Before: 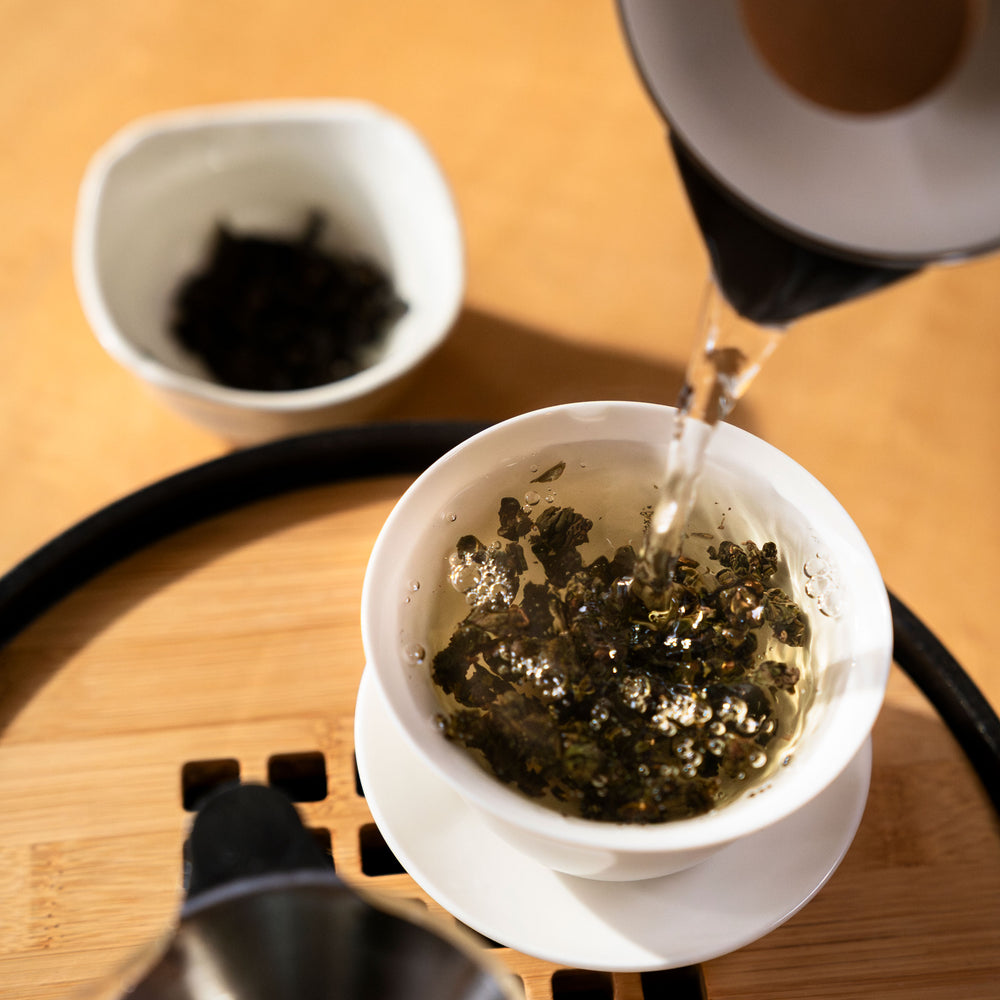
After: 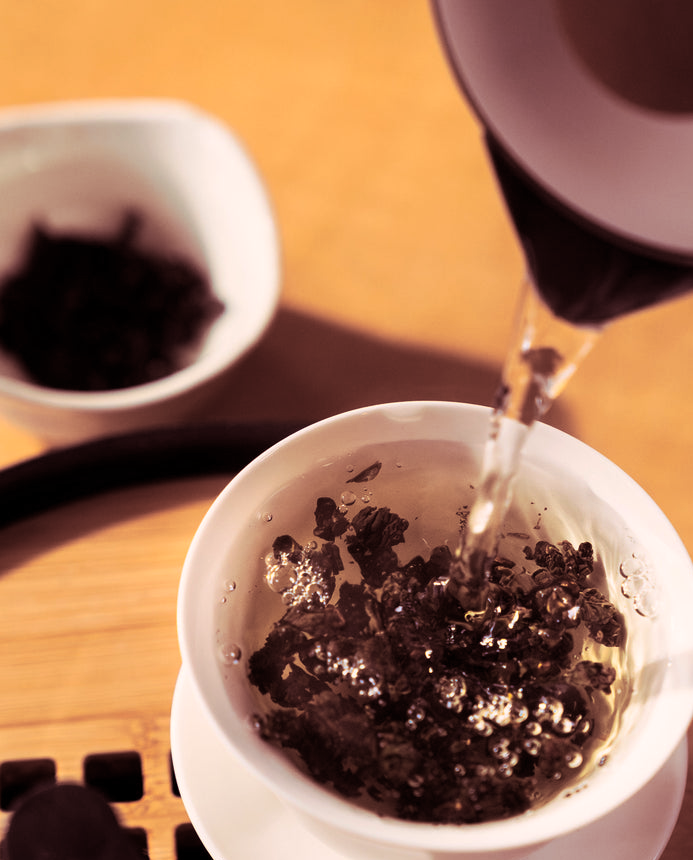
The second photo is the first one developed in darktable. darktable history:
white balance: red 0.976, blue 1.04
crop: left 18.479%, right 12.2%, bottom 13.971%
split-toning: highlights › hue 187.2°, highlights › saturation 0.83, balance -68.05, compress 56.43%
color balance rgb: shadows lift › chroma 5.41%, shadows lift › hue 240°, highlights gain › chroma 3.74%, highlights gain › hue 60°, saturation formula JzAzBz (2021)
